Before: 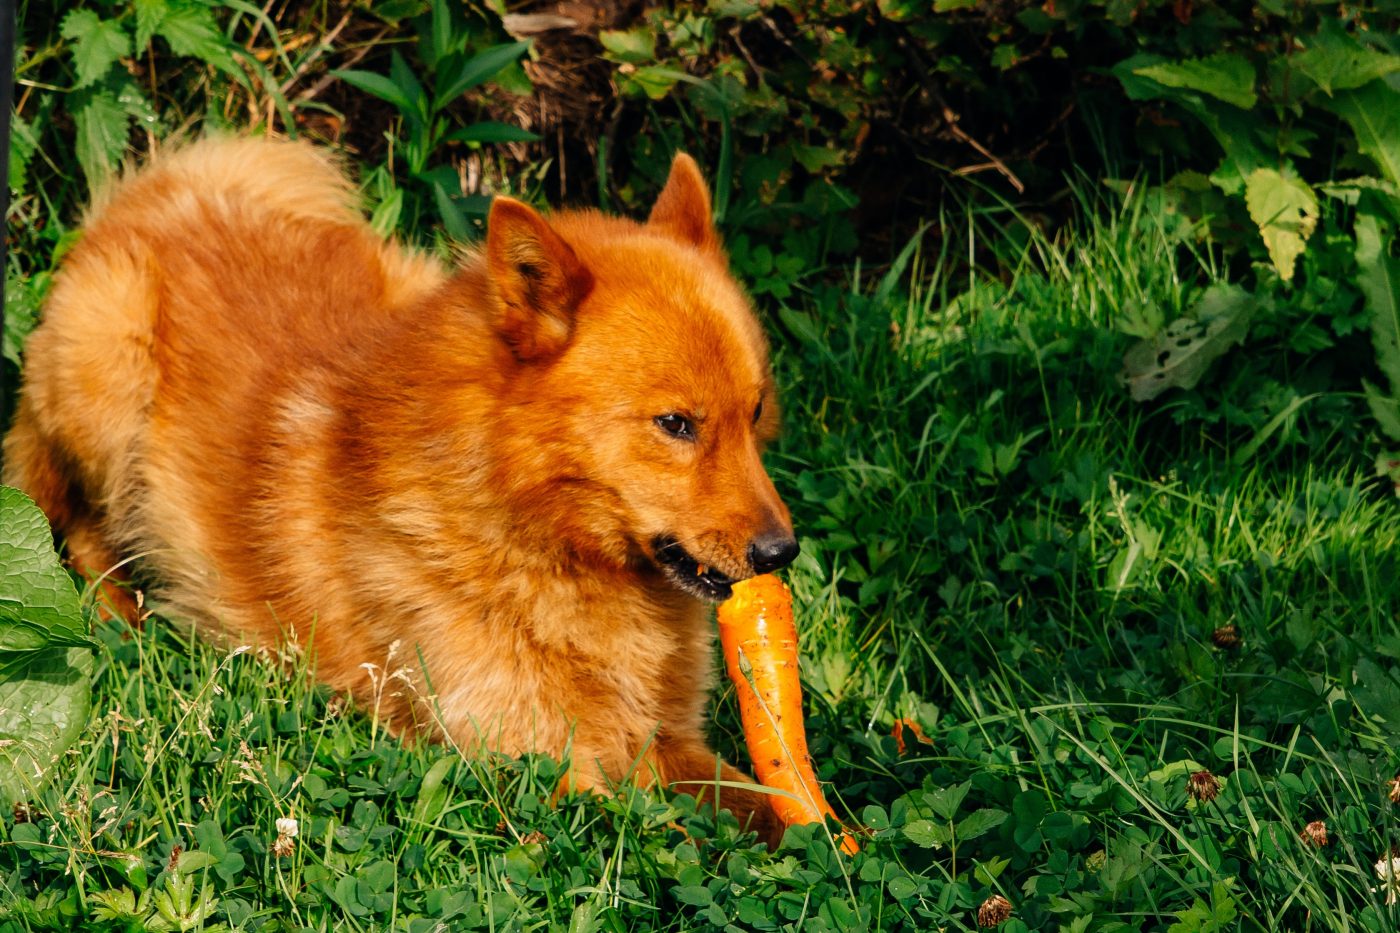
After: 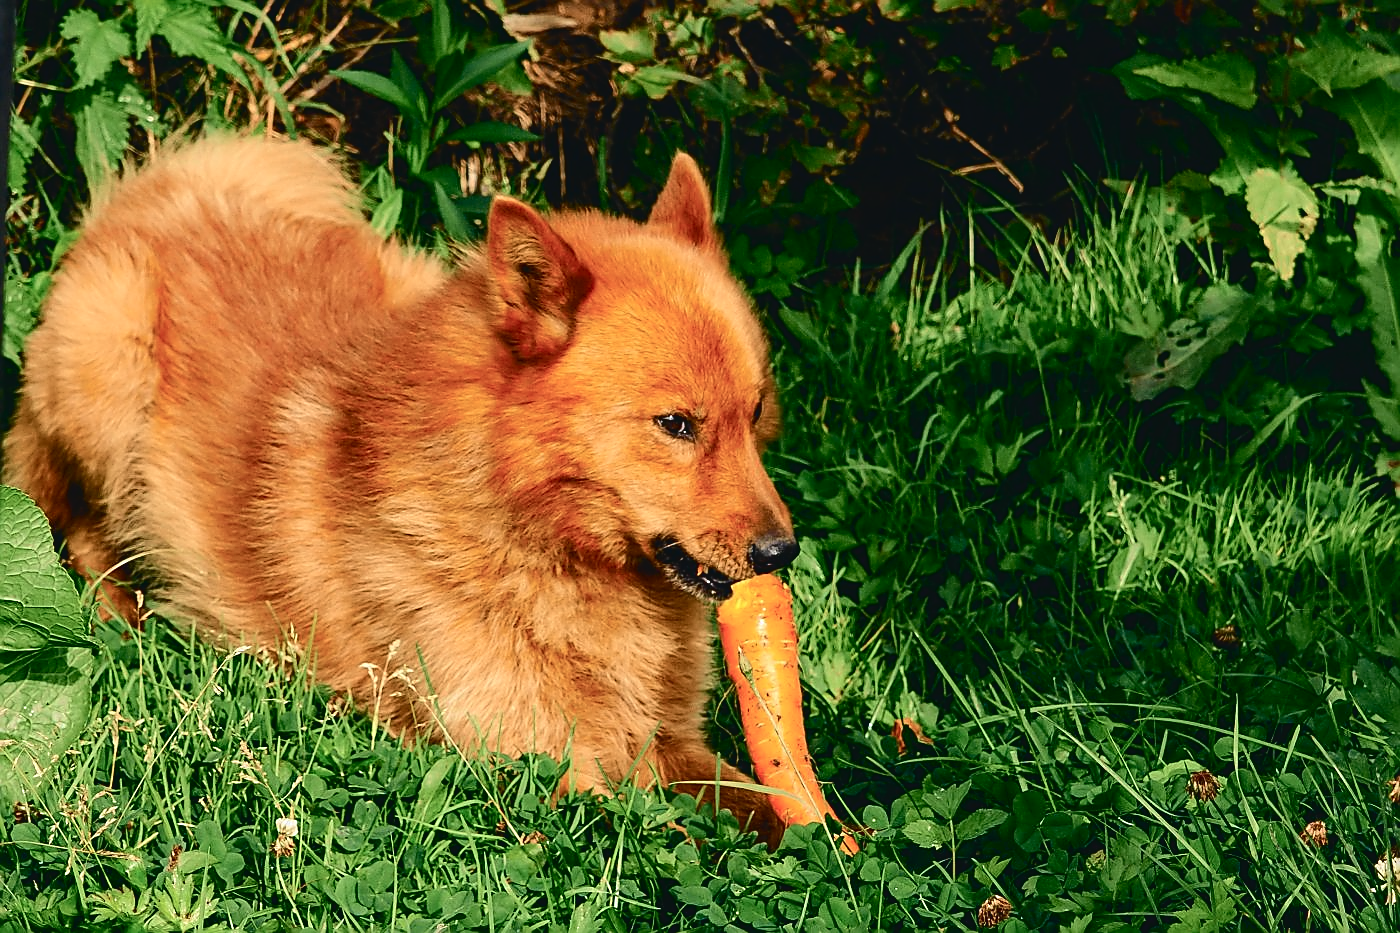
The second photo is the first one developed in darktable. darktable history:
sharpen: radius 1.4, amount 1.25, threshold 0.7
tone curve: curves: ch0 [(0, 0.046) (0.037, 0.056) (0.176, 0.162) (0.33, 0.331) (0.432, 0.475) (0.601, 0.665) (0.843, 0.876) (1, 1)]; ch1 [(0, 0) (0.339, 0.349) (0.445, 0.42) (0.476, 0.47) (0.497, 0.492) (0.523, 0.514) (0.557, 0.558) (0.632, 0.615) (0.728, 0.746) (1, 1)]; ch2 [(0, 0) (0.327, 0.324) (0.417, 0.44) (0.46, 0.453) (0.502, 0.495) (0.526, 0.52) (0.54, 0.55) (0.606, 0.626) (0.745, 0.704) (1, 1)], color space Lab, independent channels, preserve colors none
